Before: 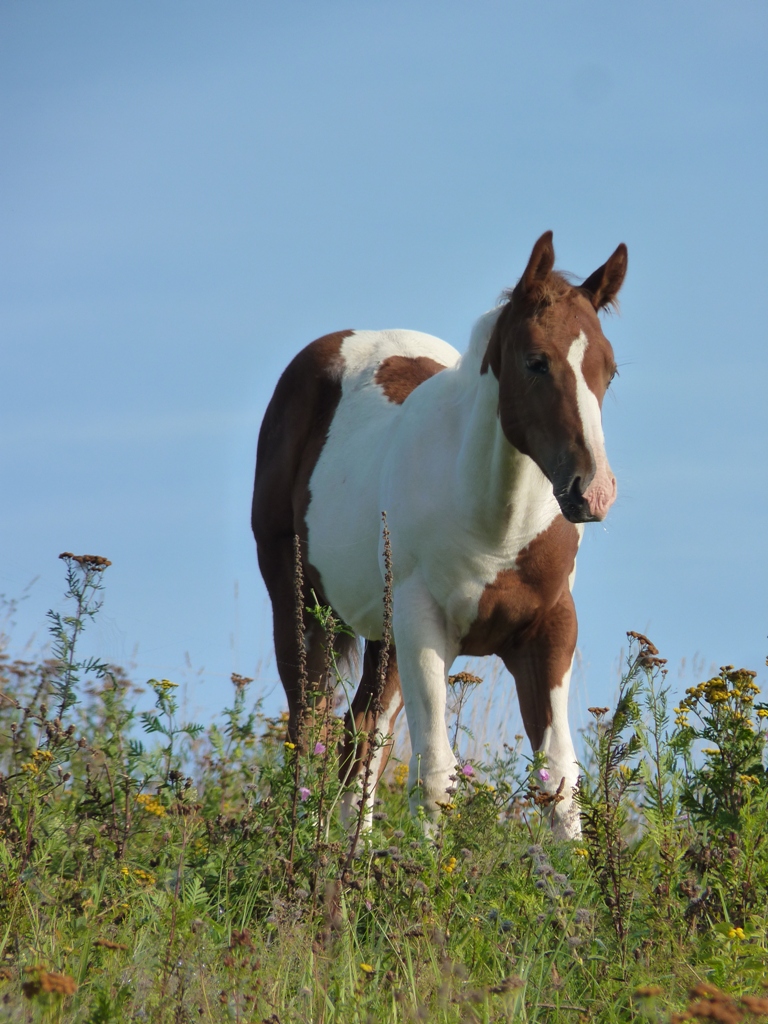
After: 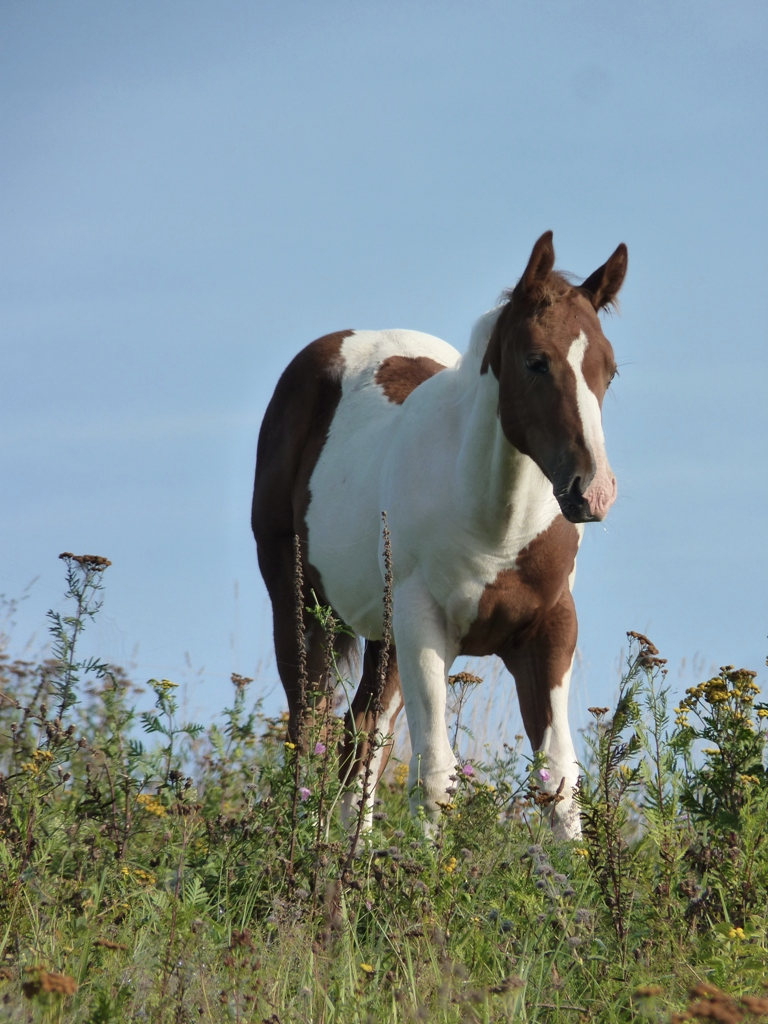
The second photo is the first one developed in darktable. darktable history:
contrast brightness saturation: contrast 0.106, saturation -0.175
